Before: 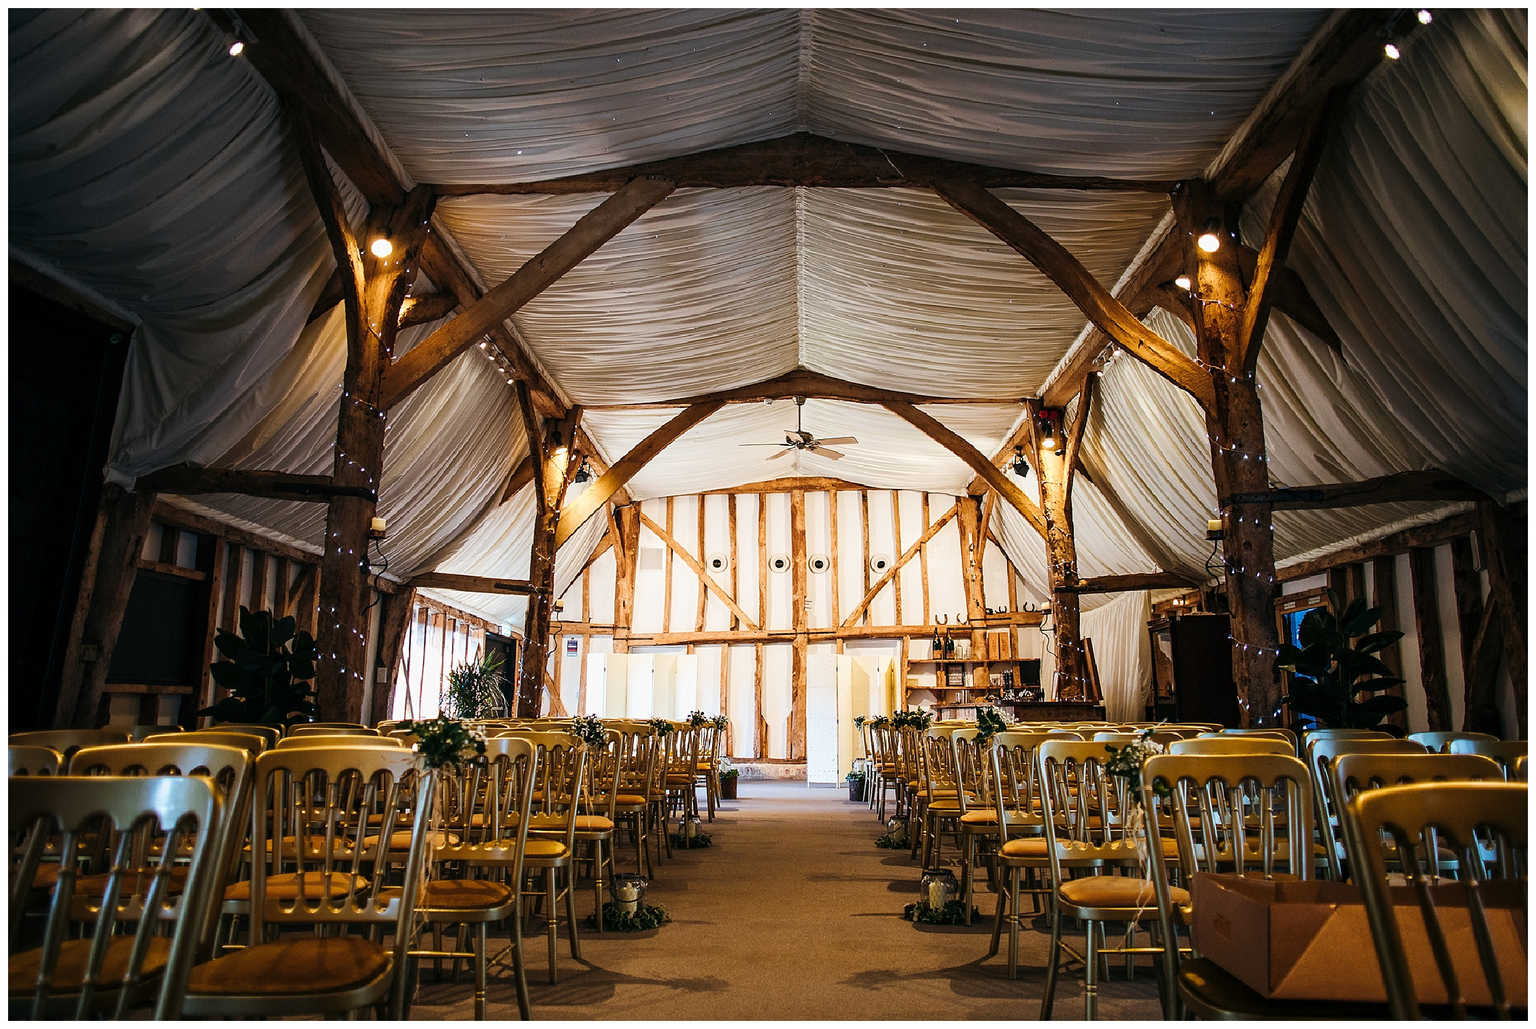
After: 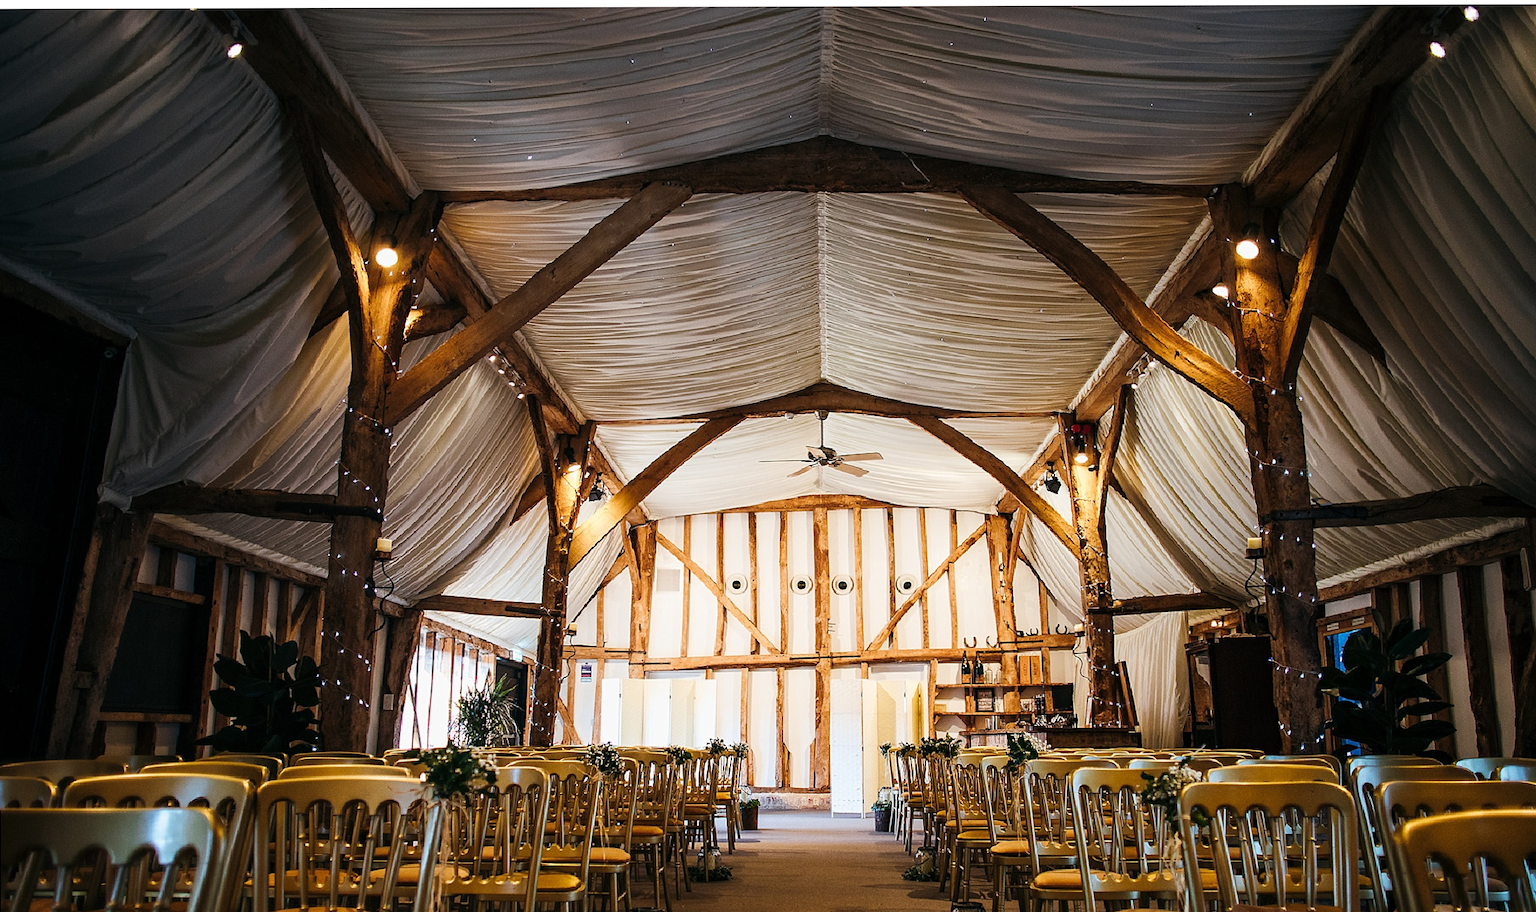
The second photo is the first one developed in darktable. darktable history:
crop and rotate: angle 0.175°, left 0.397%, right 3.047%, bottom 14.358%
